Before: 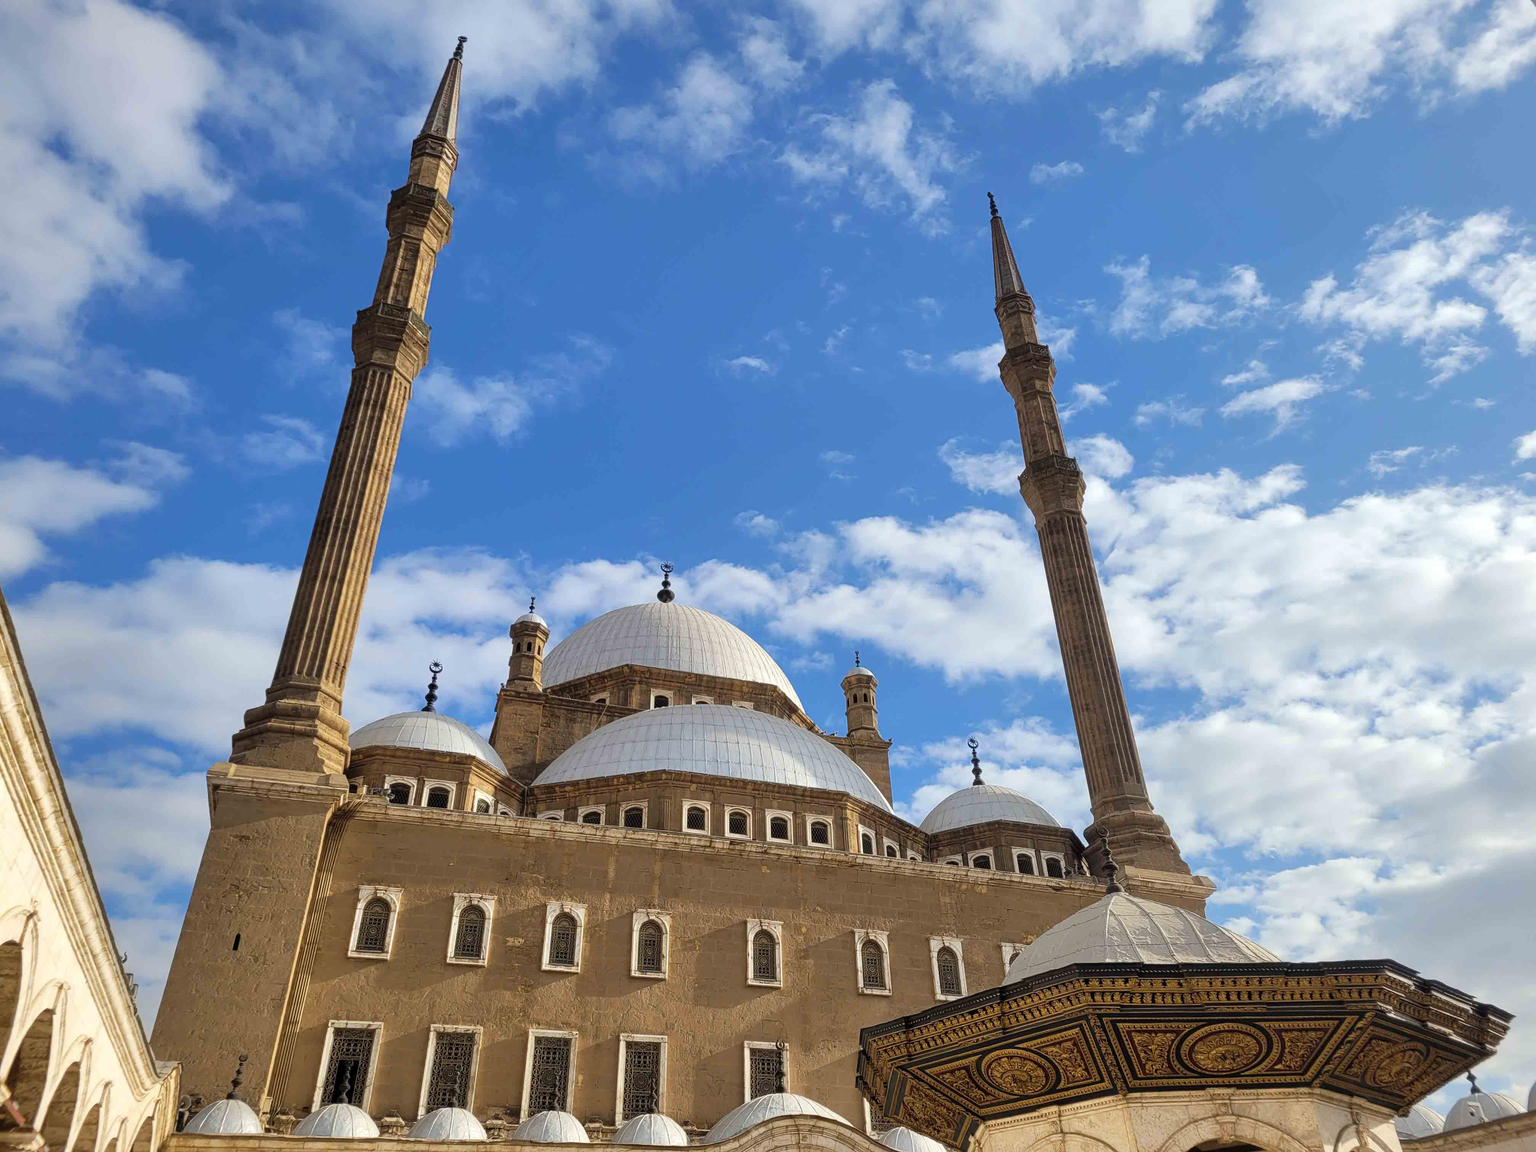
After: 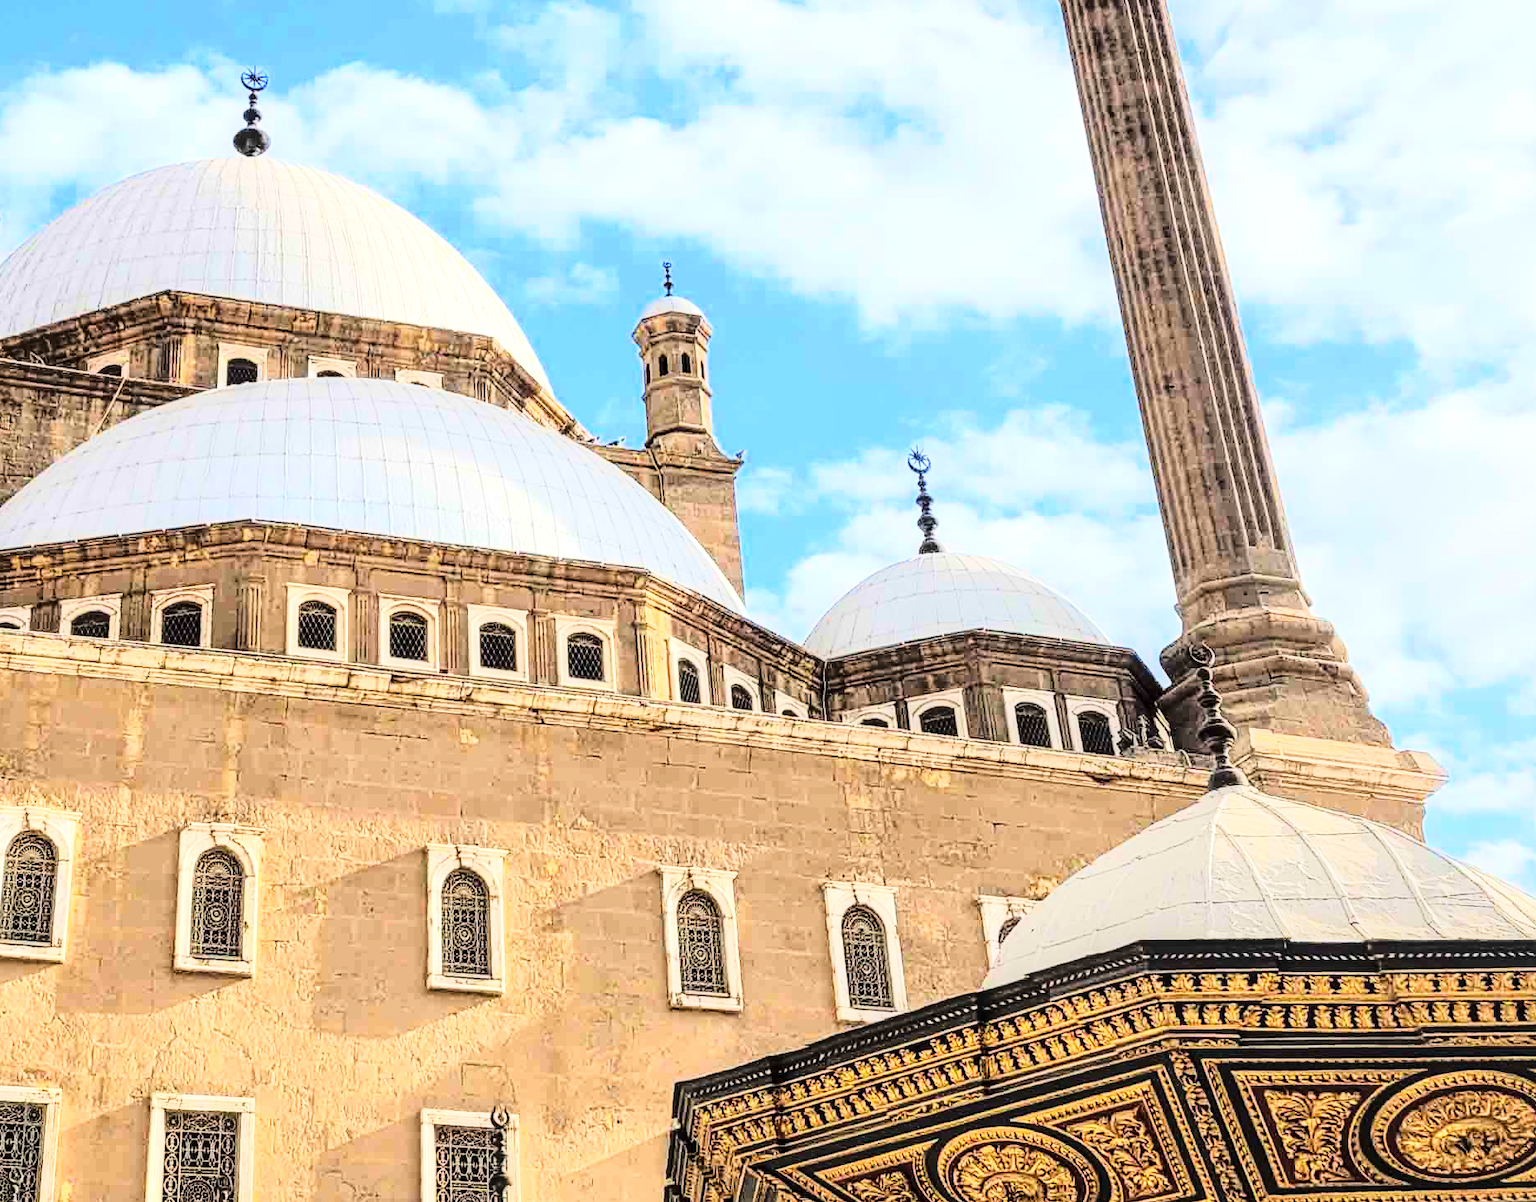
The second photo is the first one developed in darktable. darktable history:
tone equalizer: -7 EV 0.14 EV, -6 EV 0.583 EV, -5 EV 1.15 EV, -4 EV 1.33 EV, -3 EV 1.18 EV, -2 EV 0.6 EV, -1 EV 0.162 EV, edges refinement/feathering 500, mask exposure compensation -1.57 EV, preserve details no
crop: left 35.826%, top 46.066%, right 18.156%, bottom 5.899%
local contrast: detail 130%
base curve: curves: ch0 [(0, 0) (0.028, 0.03) (0.121, 0.232) (0.46, 0.748) (0.859, 0.968) (1, 1)]
